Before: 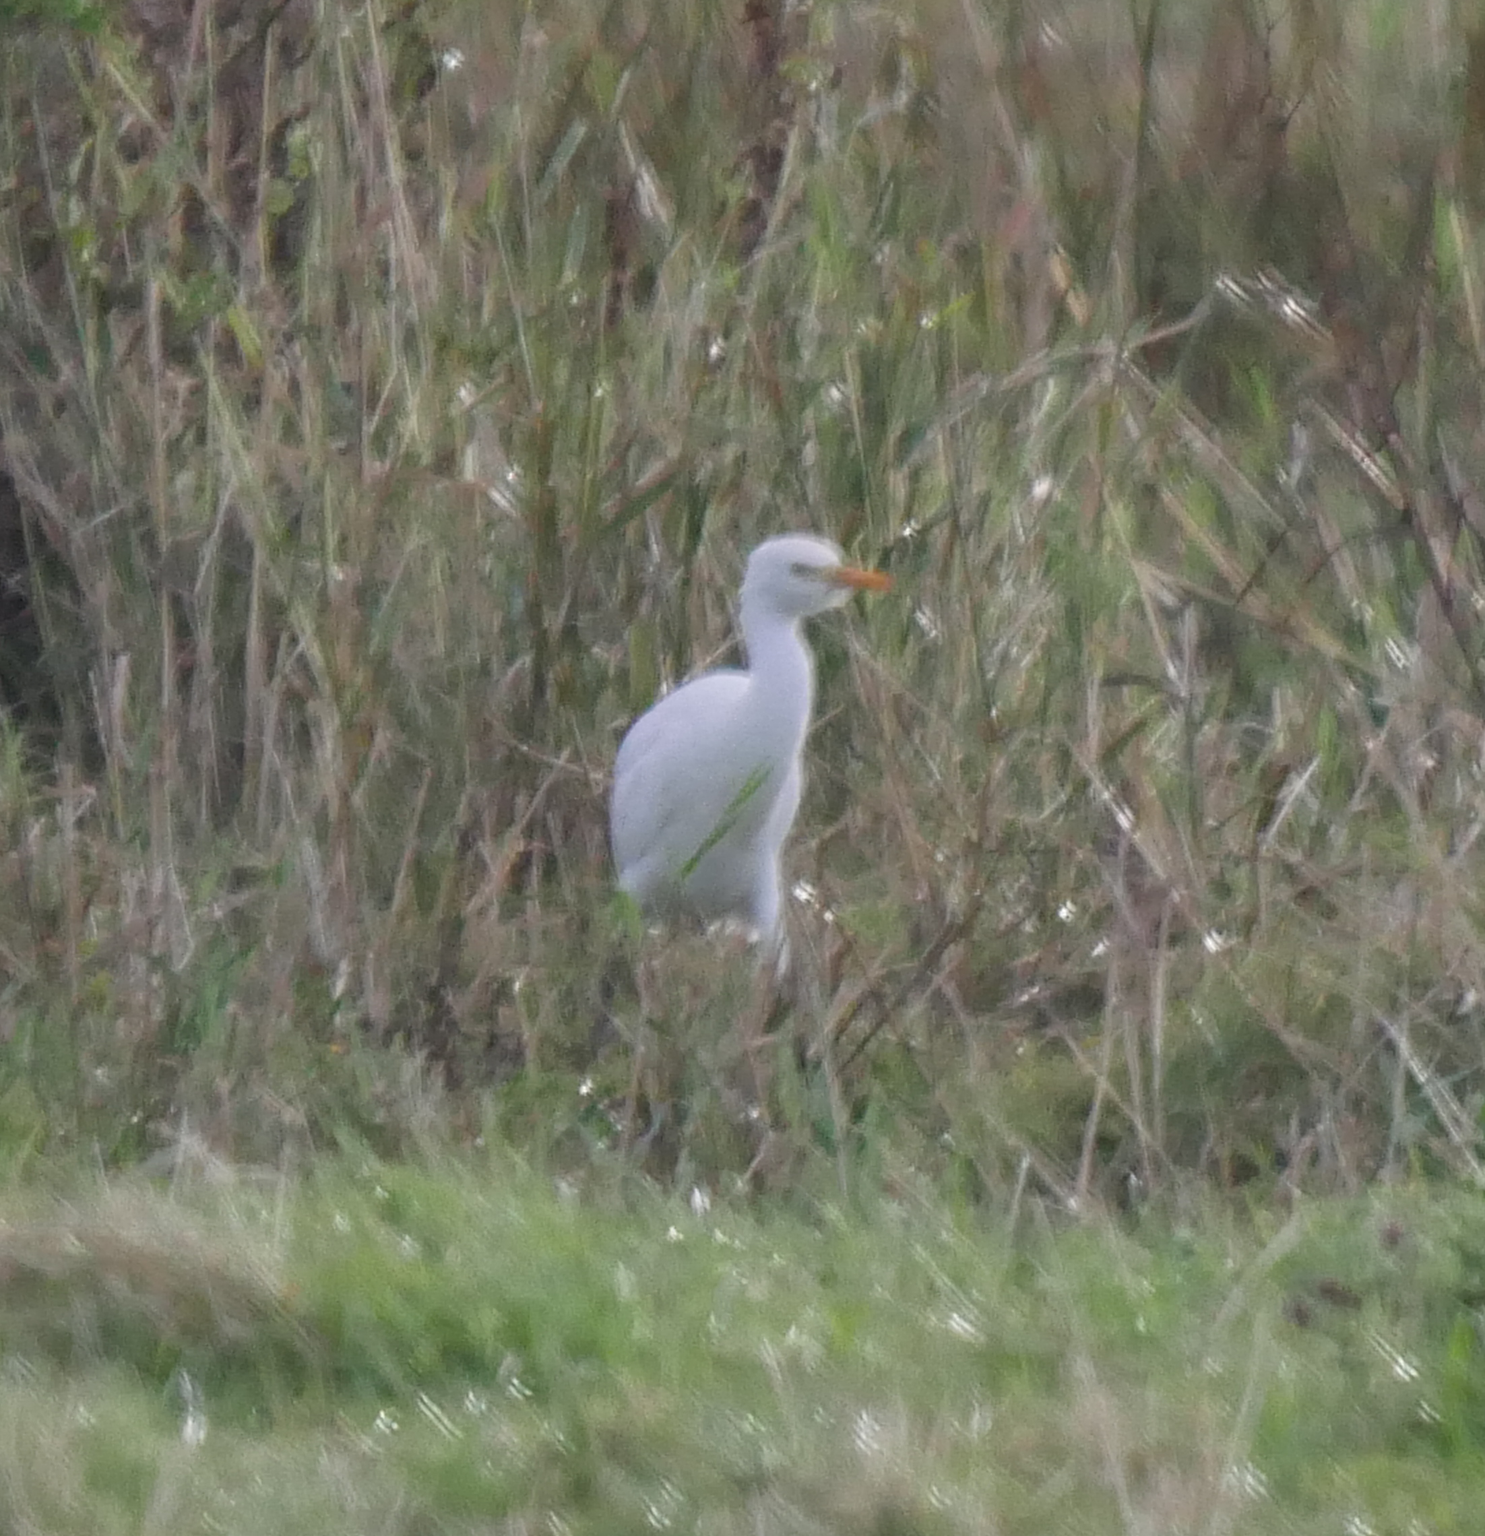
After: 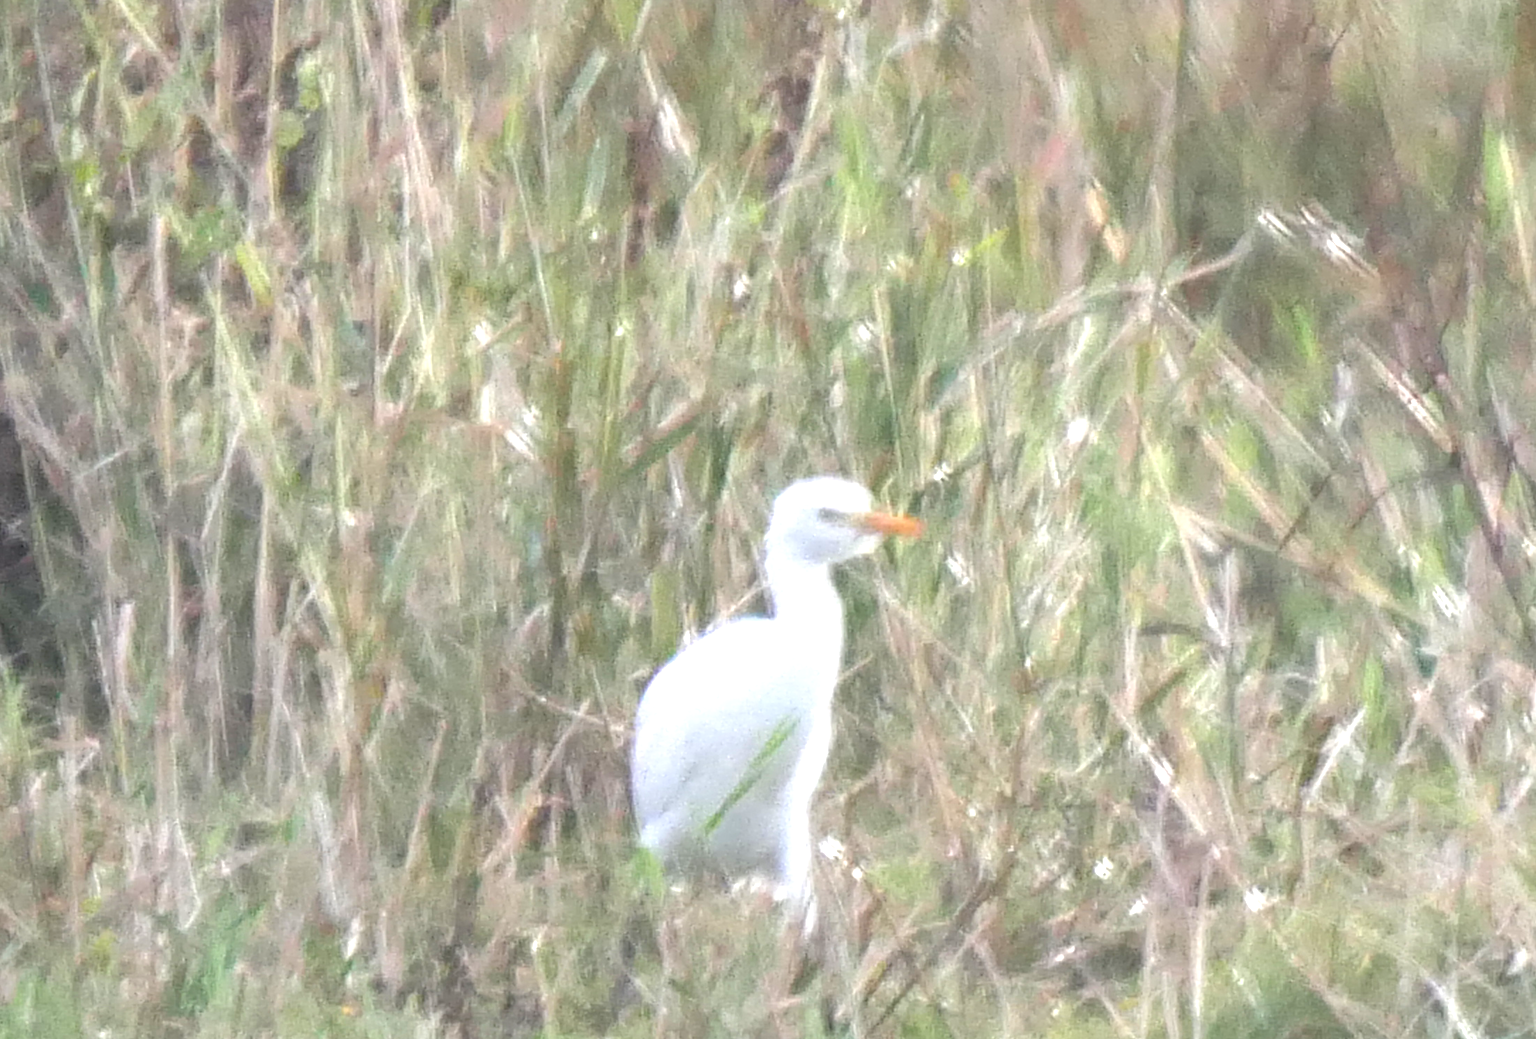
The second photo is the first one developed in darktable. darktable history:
crop and rotate: top 4.712%, bottom 29.811%
exposure: black level correction 0, exposure 1.486 EV, compensate highlight preservation false
